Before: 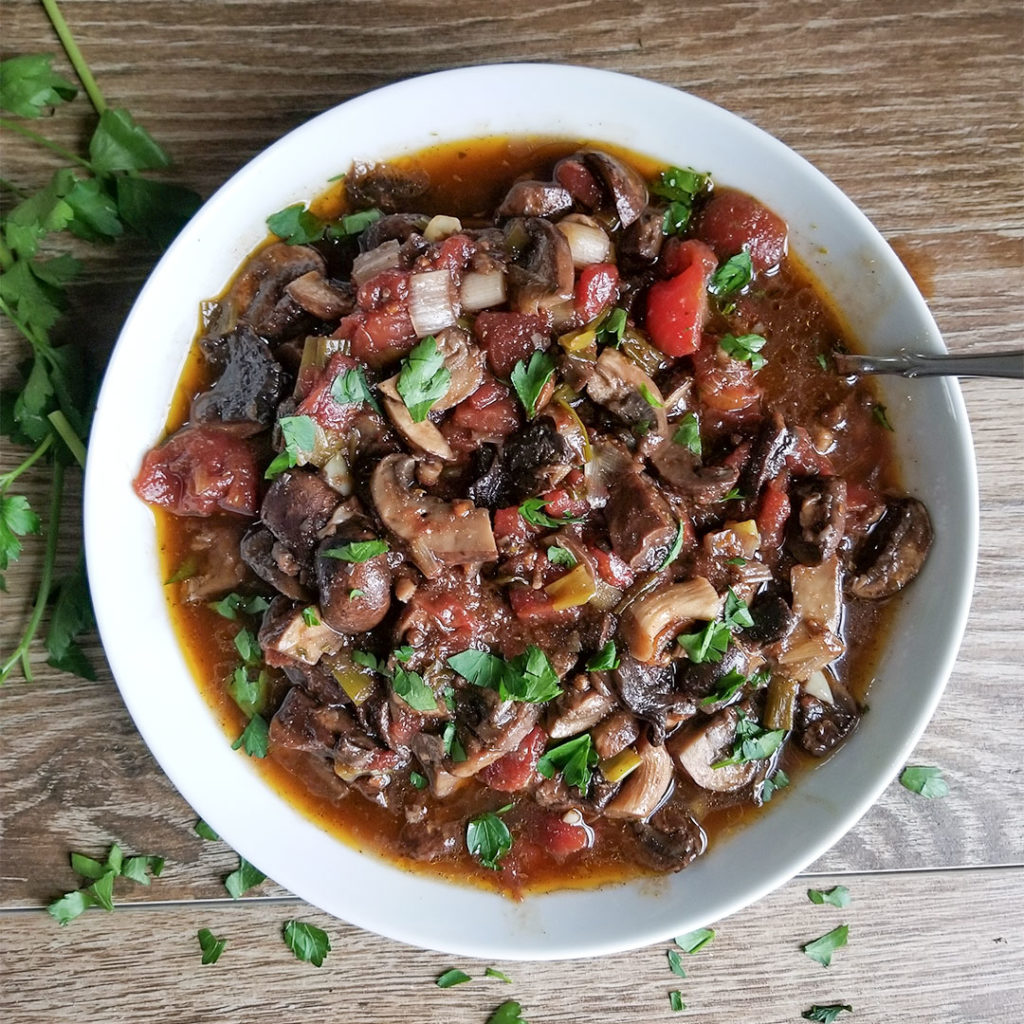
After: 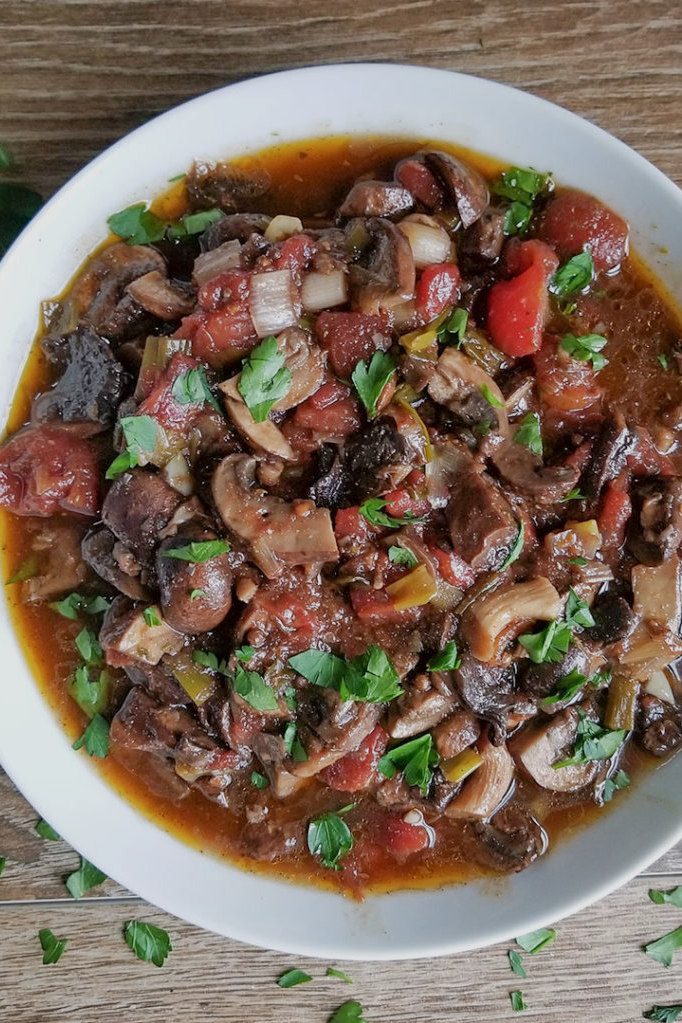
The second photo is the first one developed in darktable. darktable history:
tone equalizer: -8 EV 0.25 EV, -7 EV 0.417 EV, -6 EV 0.417 EV, -5 EV 0.25 EV, -3 EV -0.25 EV, -2 EV -0.417 EV, -1 EV -0.417 EV, +0 EV -0.25 EV, edges refinement/feathering 500, mask exposure compensation -1.57 EV, preserve details guided filter
crop and rotate: left 15.546%, right 17.787%
